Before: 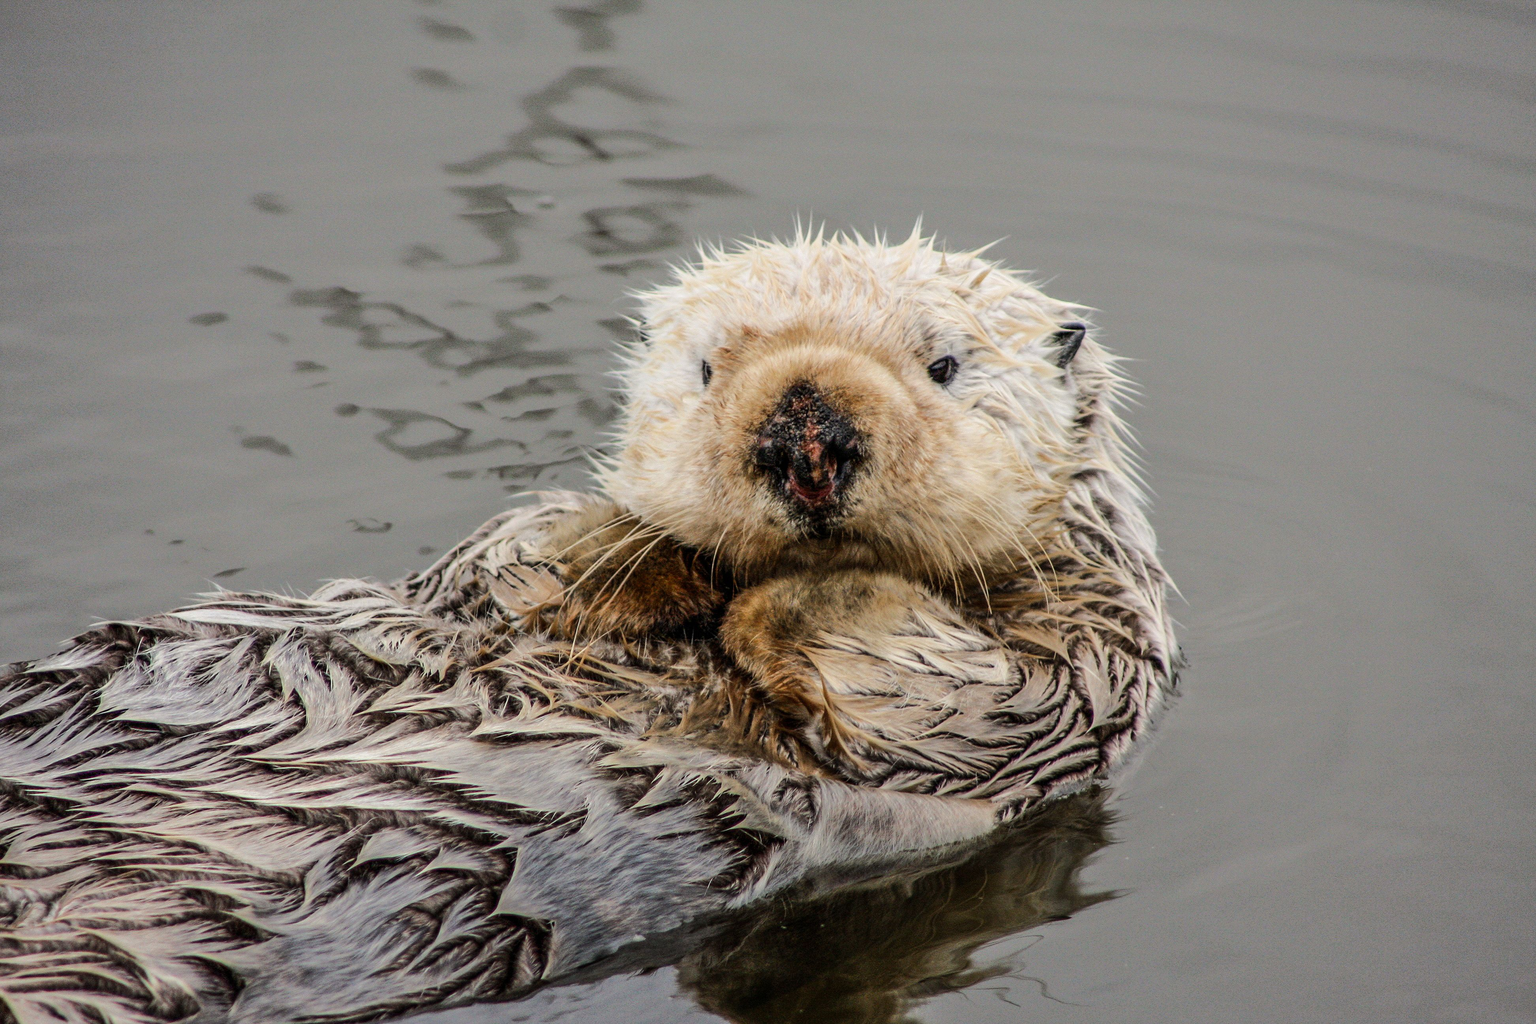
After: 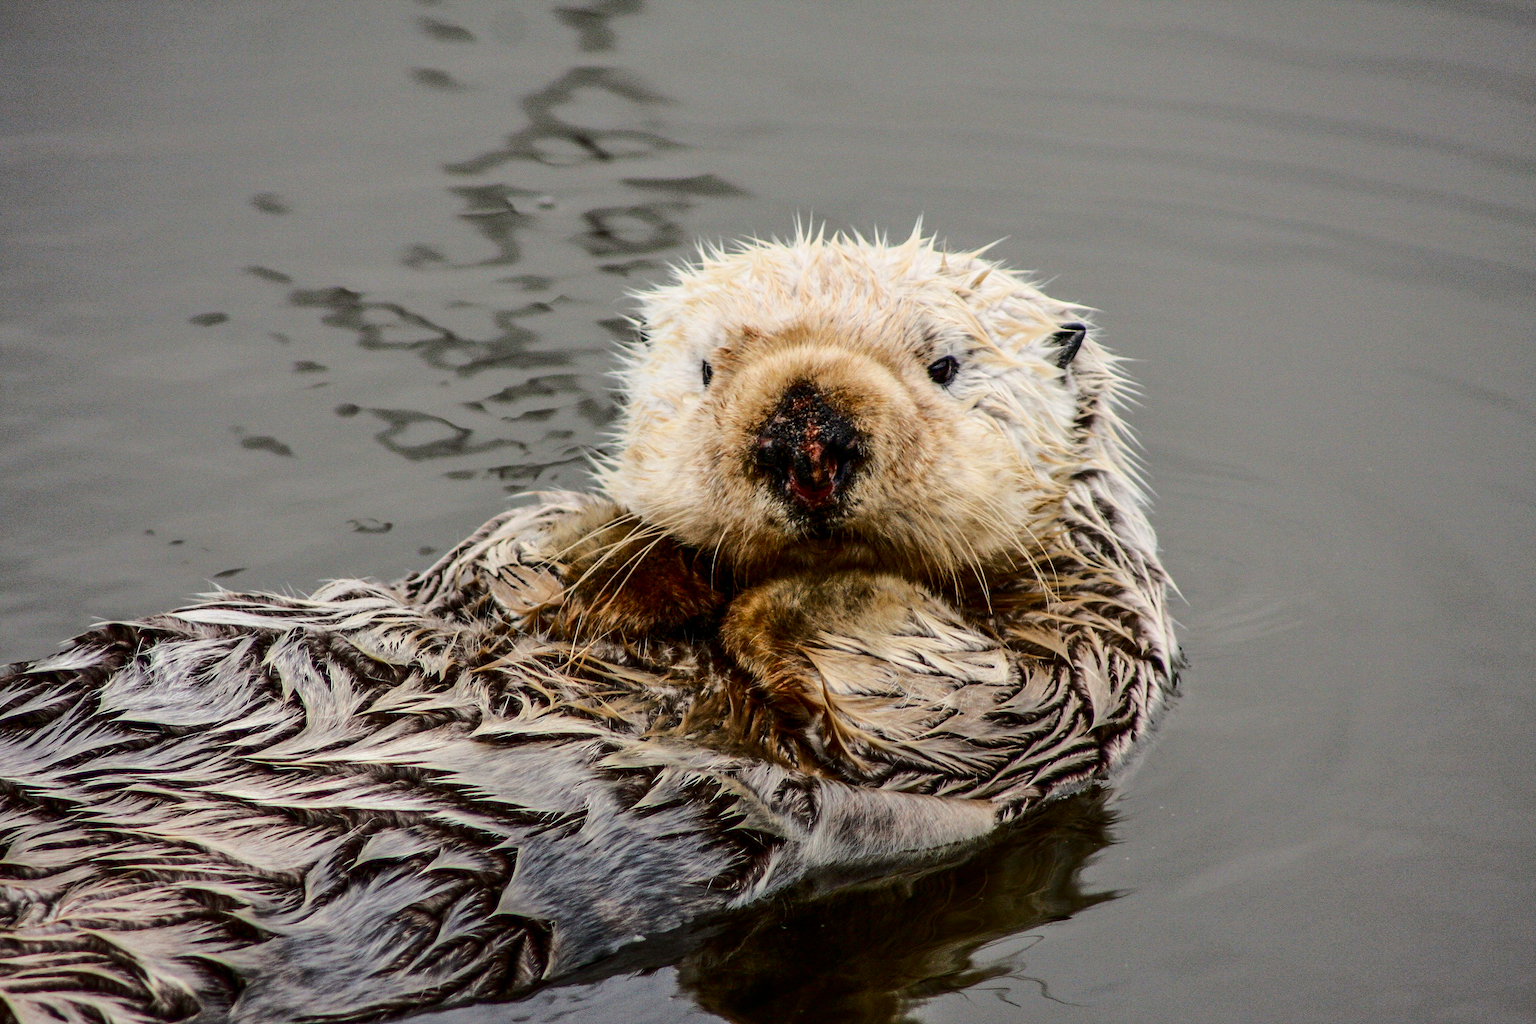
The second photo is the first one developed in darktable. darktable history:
contrast brightness saturation: contrast 0.207, brightness -0.115, saturation 0.21
